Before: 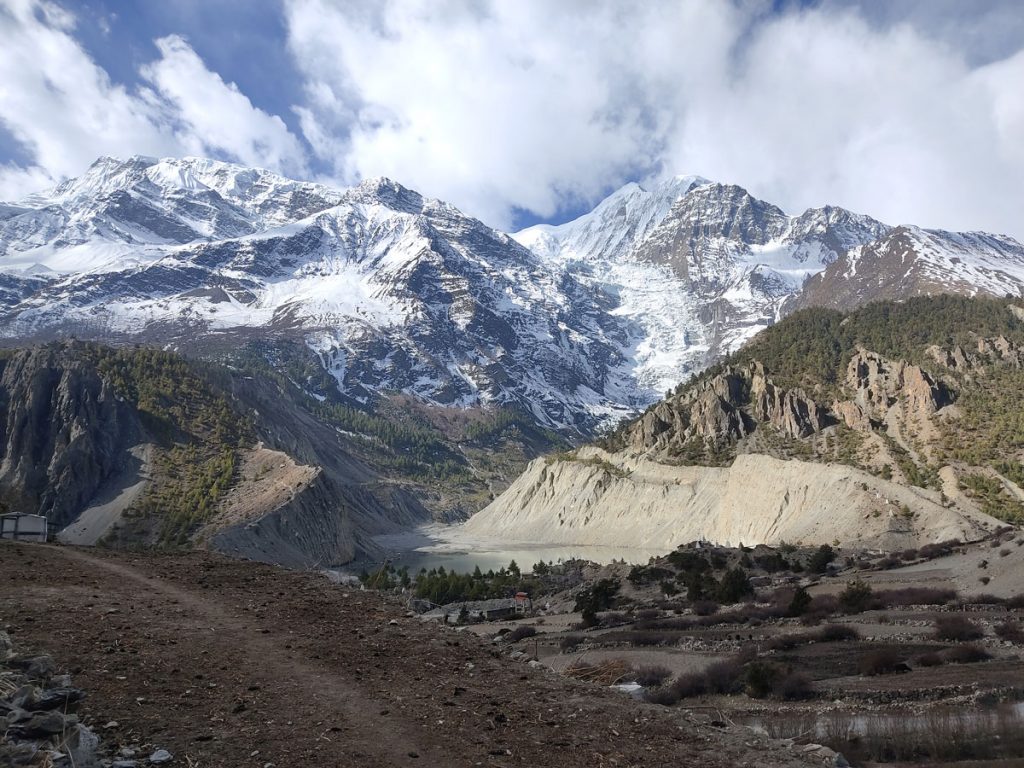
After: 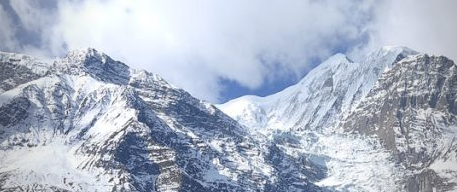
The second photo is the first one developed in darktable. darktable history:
vignetting: fall-off start 97%, fall-off radius 100%, width/height ratio 0.609, unbound false
crop: left 28.64%, top 16.832%, right 26.637%, bottom 58.055%
